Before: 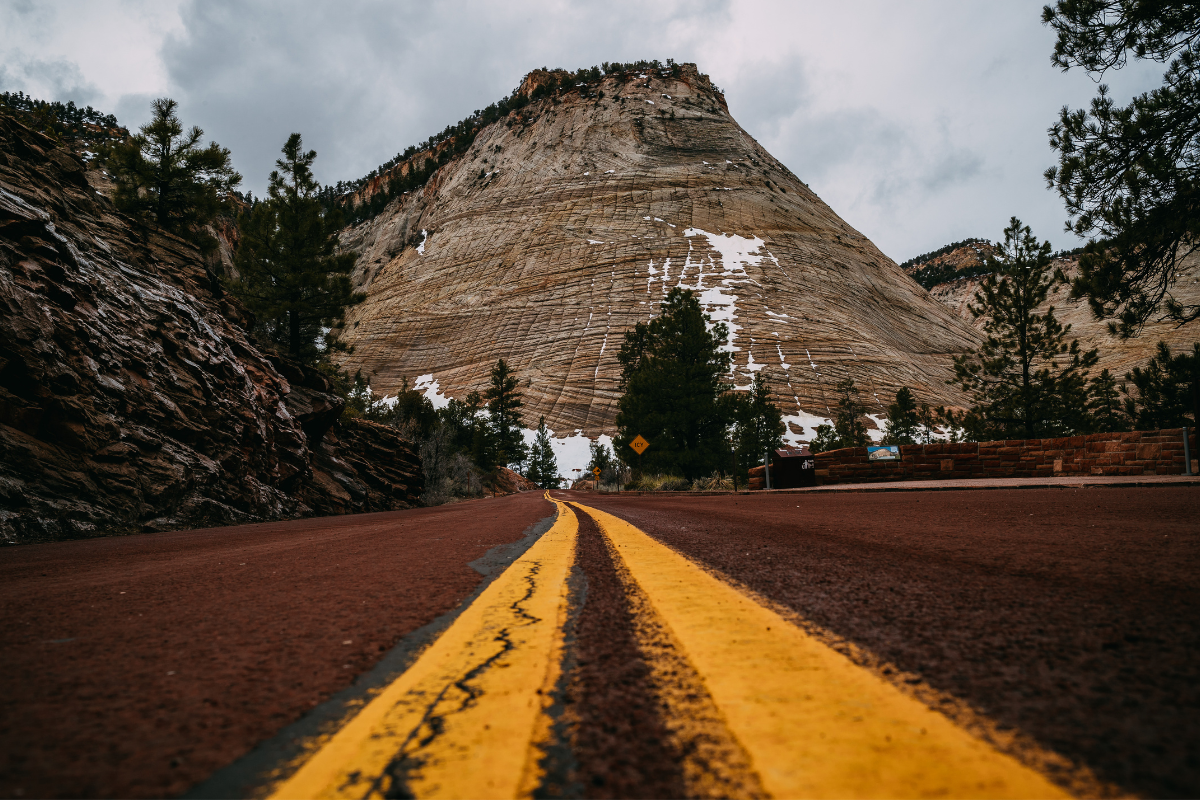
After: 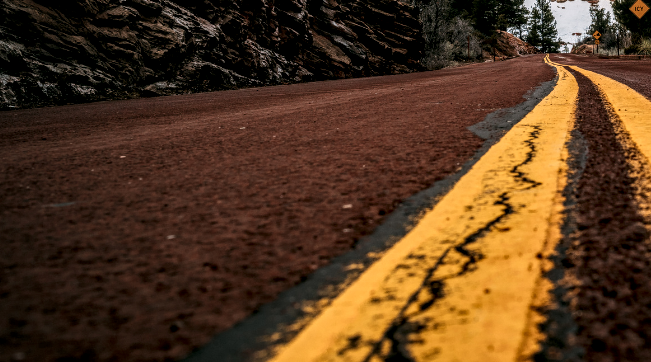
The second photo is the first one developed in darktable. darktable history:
crop and rotate: top 54.577%, right 45.684%, bottom 0.099%
local contrast: highlights 4%, shadows 4%, detail 182%
